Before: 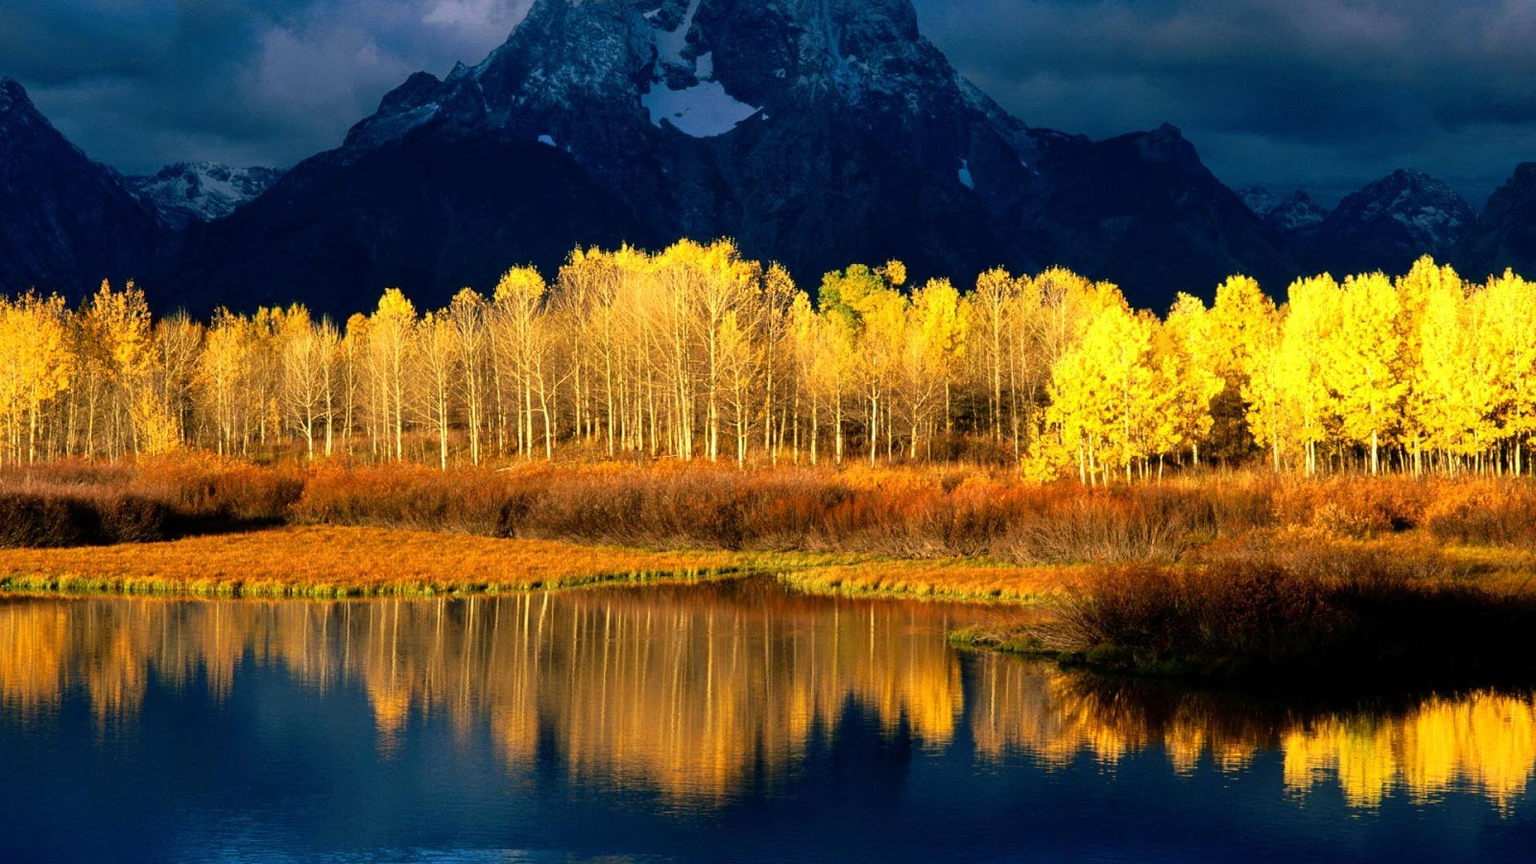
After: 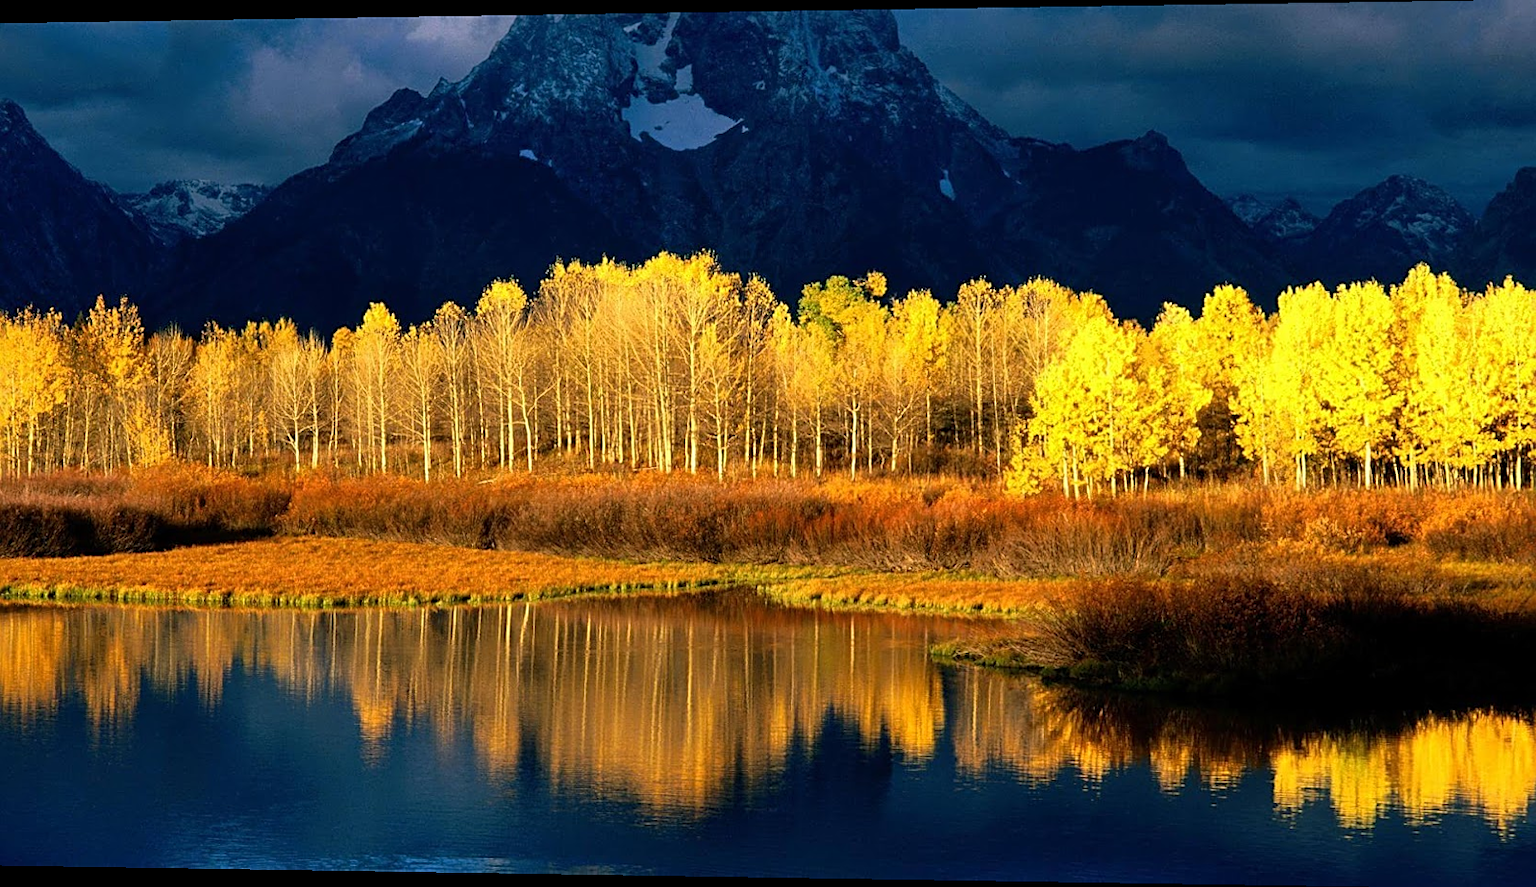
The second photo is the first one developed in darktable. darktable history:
sharpen: on, module defaults
rotate and perspective: lens shift (horizontal) -0.055, automatic cropping off
